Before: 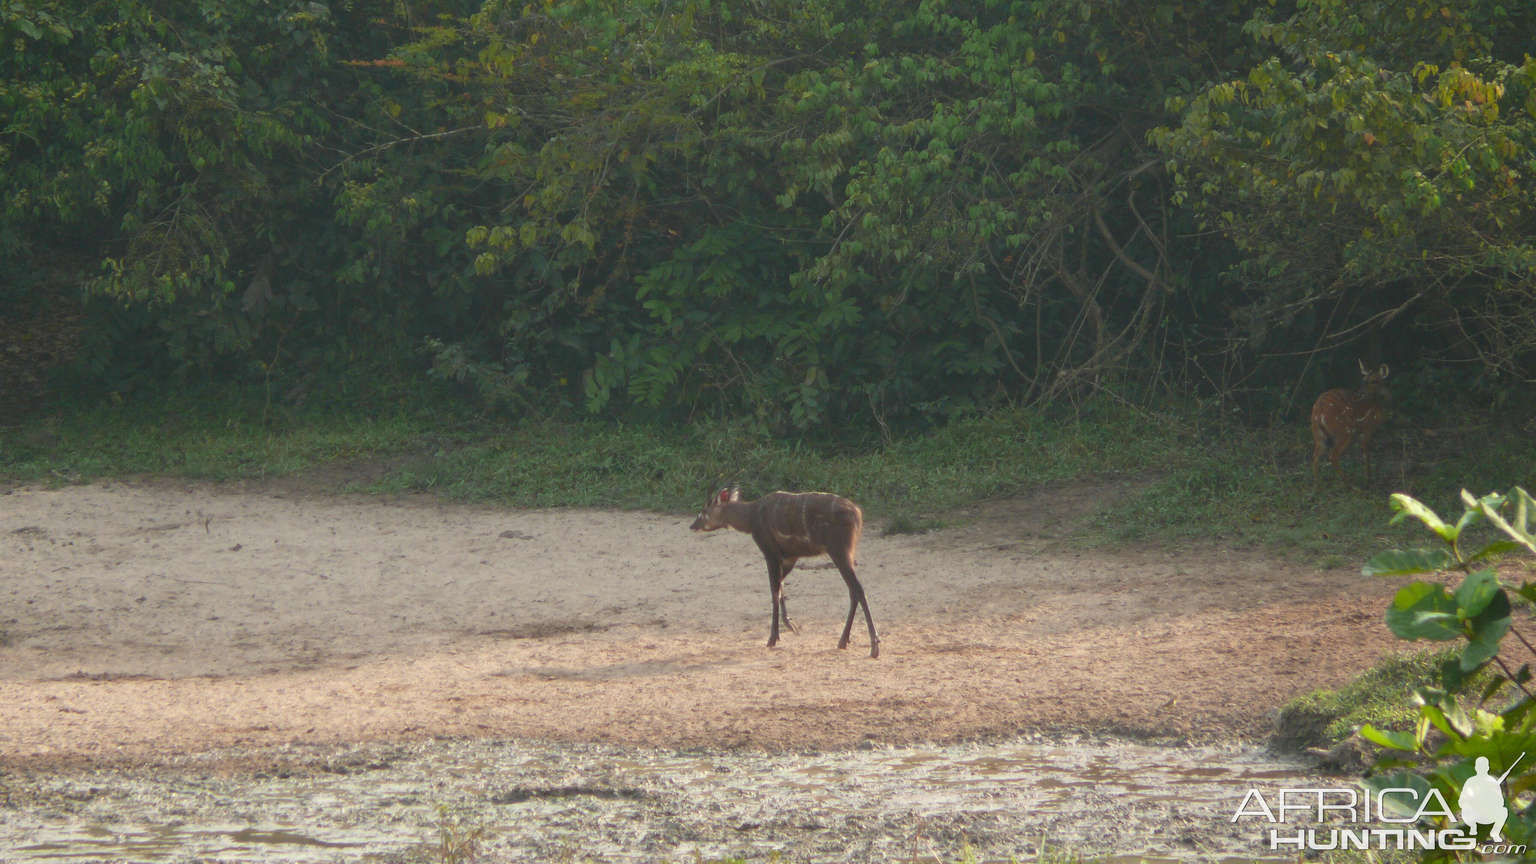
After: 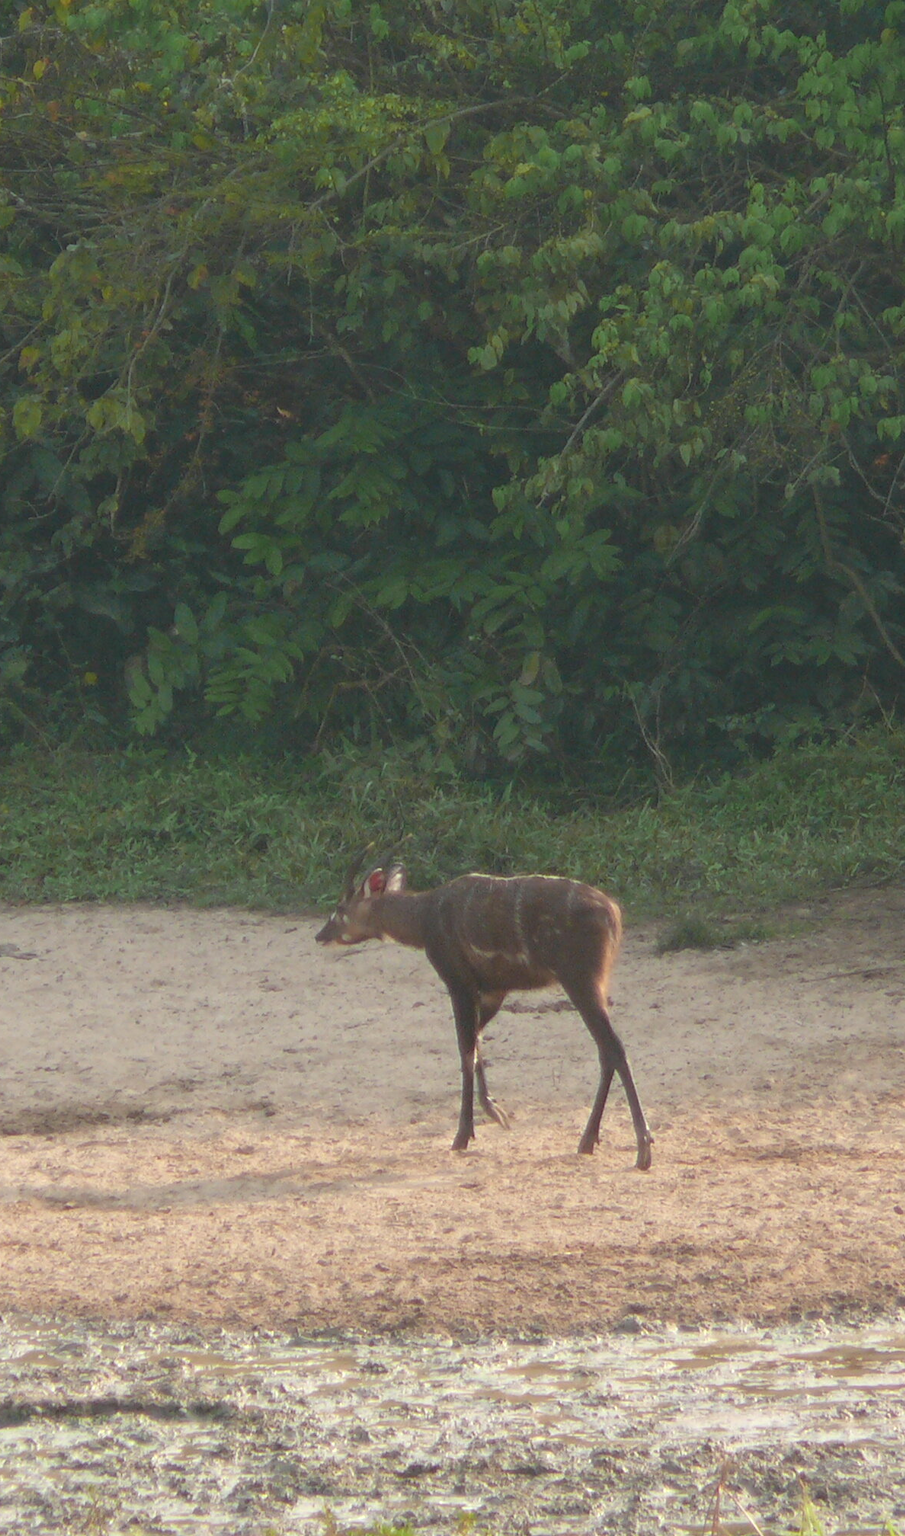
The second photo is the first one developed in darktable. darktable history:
exposure: exposure 0.131 EV, compensate highlight preservation false
crop: left 33.382%, right 33.42%
